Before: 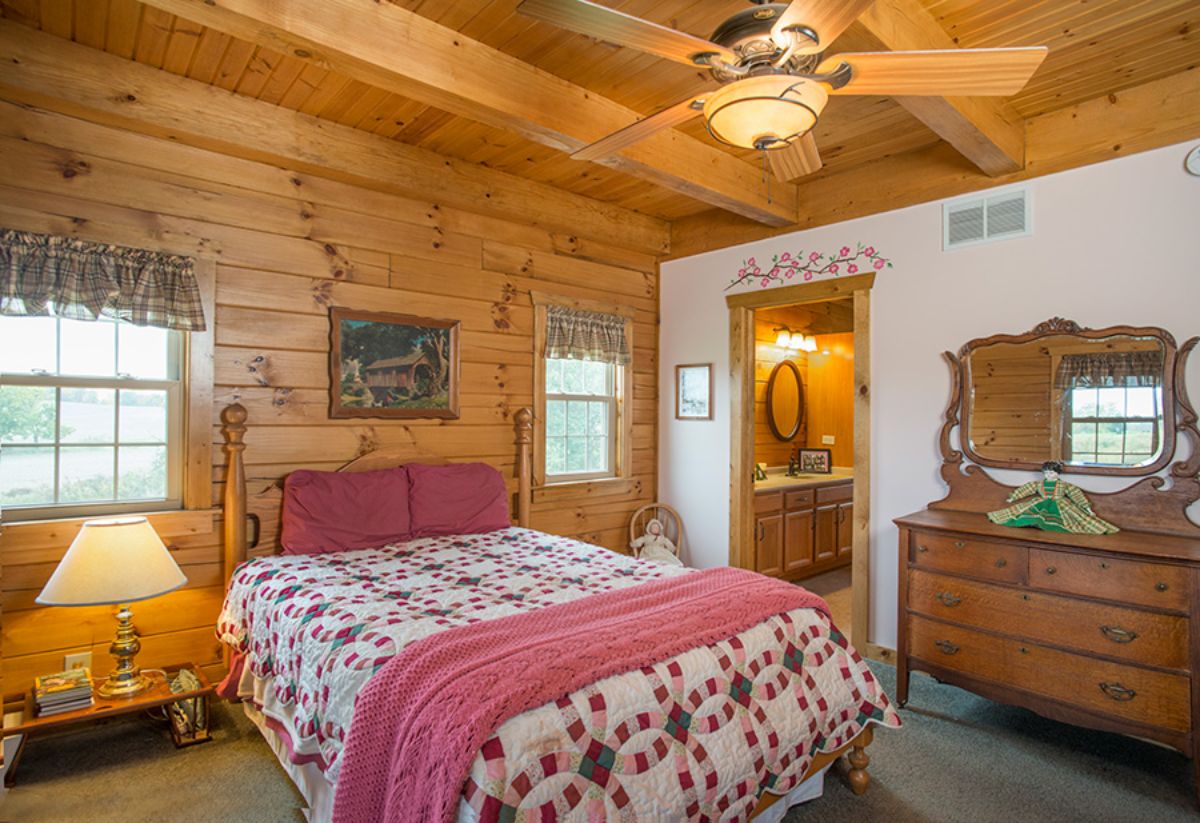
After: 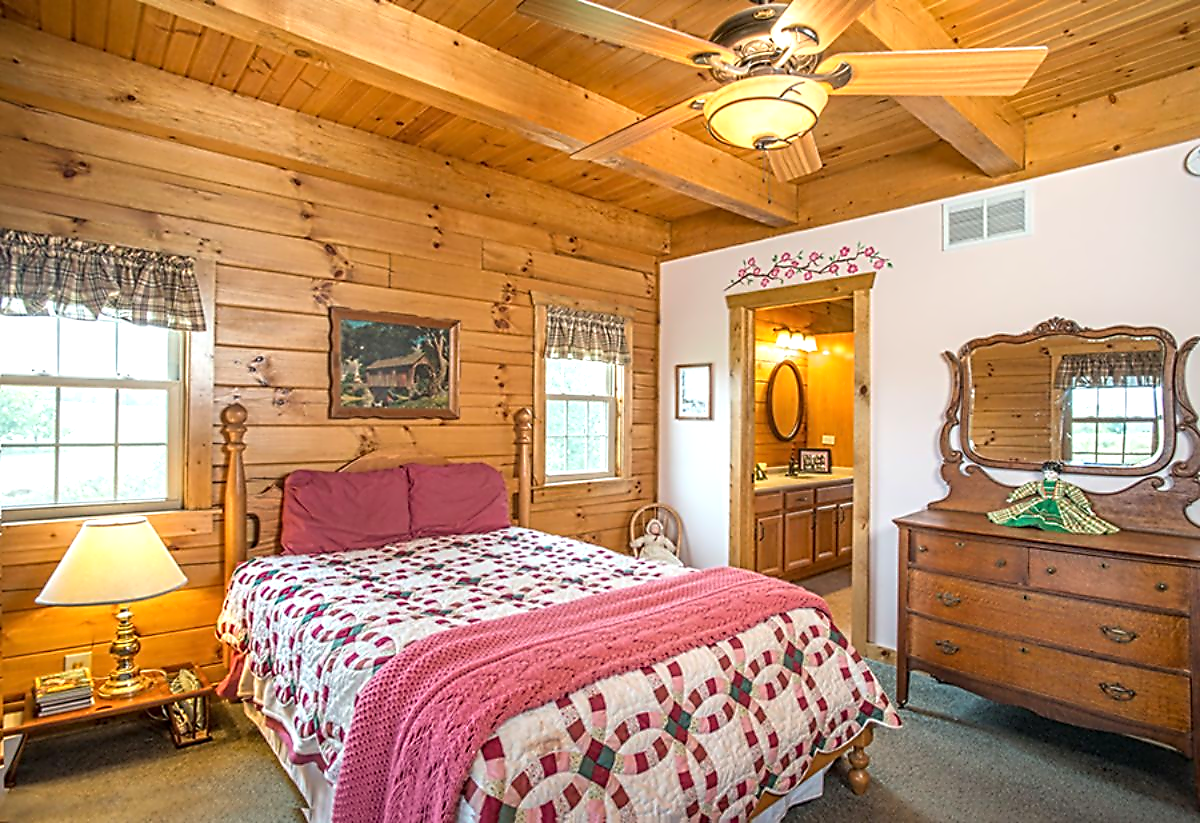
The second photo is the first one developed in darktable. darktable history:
contrast equalizer: y [[0.5, 0.5, 0.5, 0.515, 0.749, 0.84], [0.5 ×6], [0.5 ×6], [0, 0, 0, 0.001, 0.067, 0.262], [0 ×6]]
exposure: exposure 0.559 EV, compensate highlight preservation false
